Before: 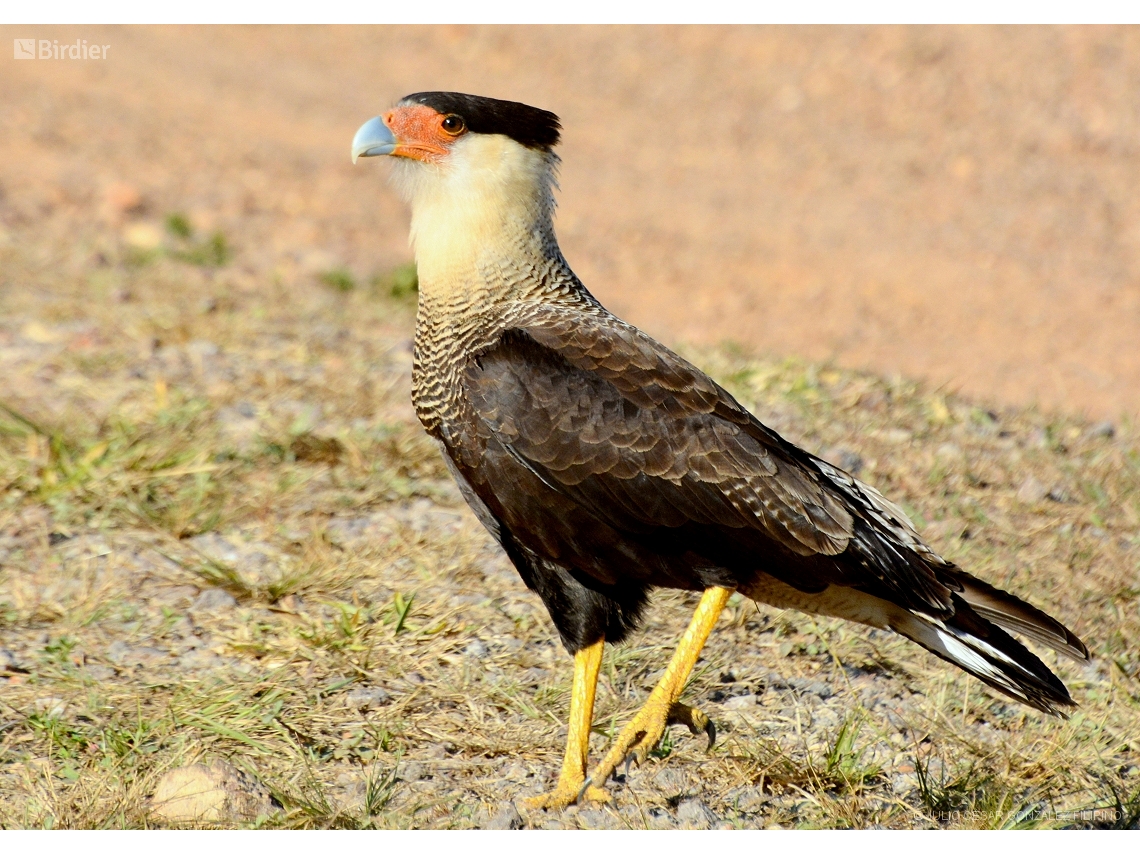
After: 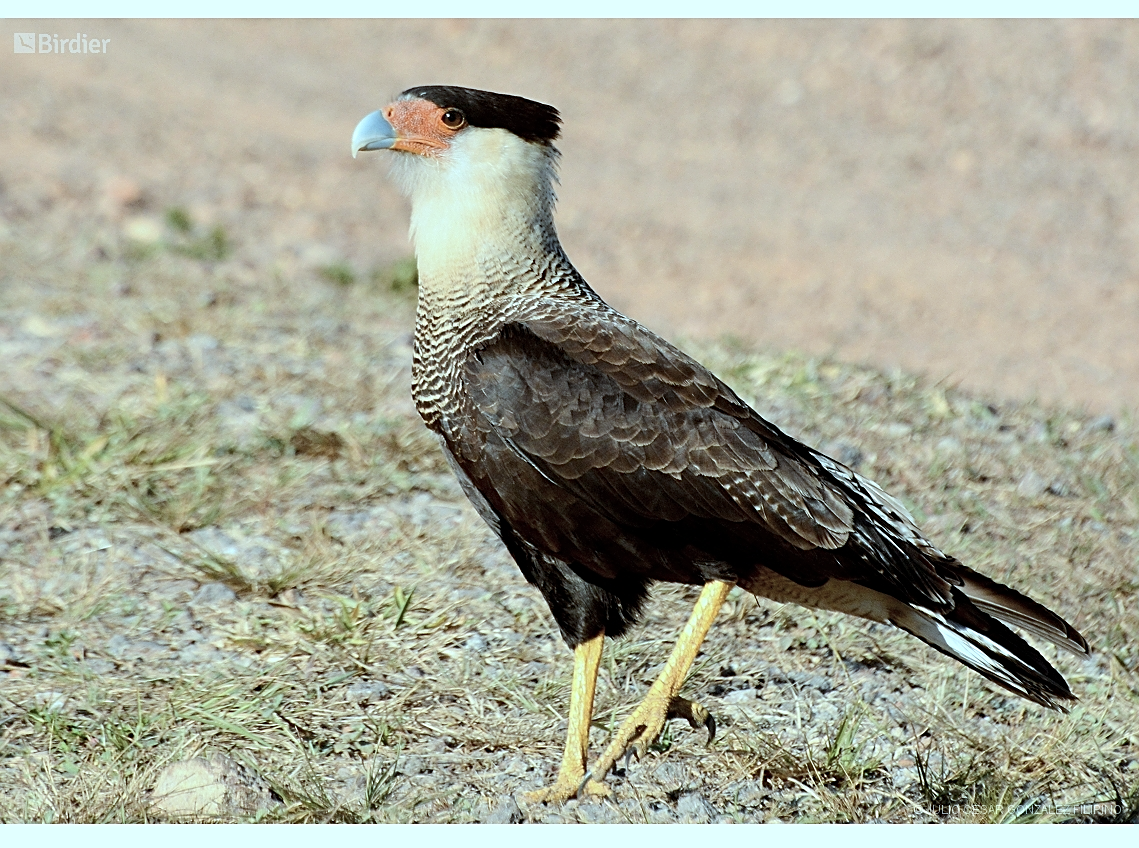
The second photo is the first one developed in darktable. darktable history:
color correction: highlights a* -13.04, highlights b* -17.44, saturation 0.713
crop: top 0.798%, right 0.032%
sharpen: on, module defaults
